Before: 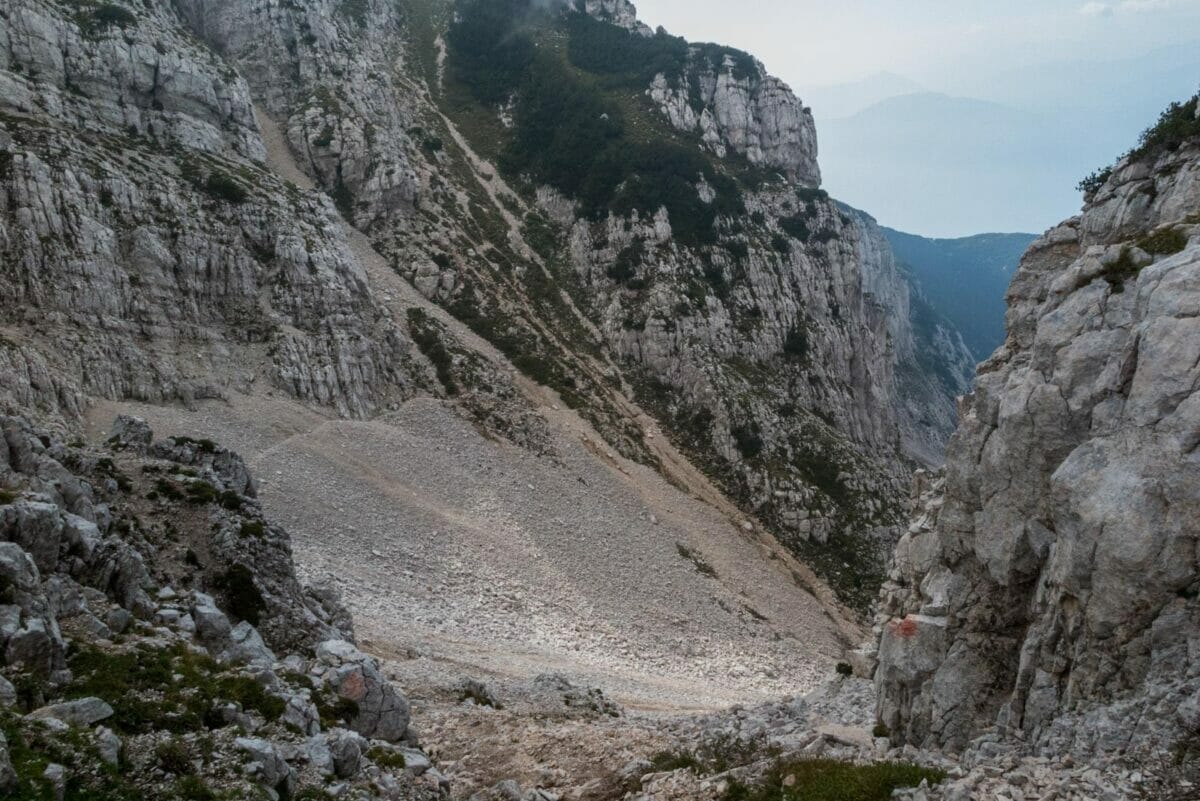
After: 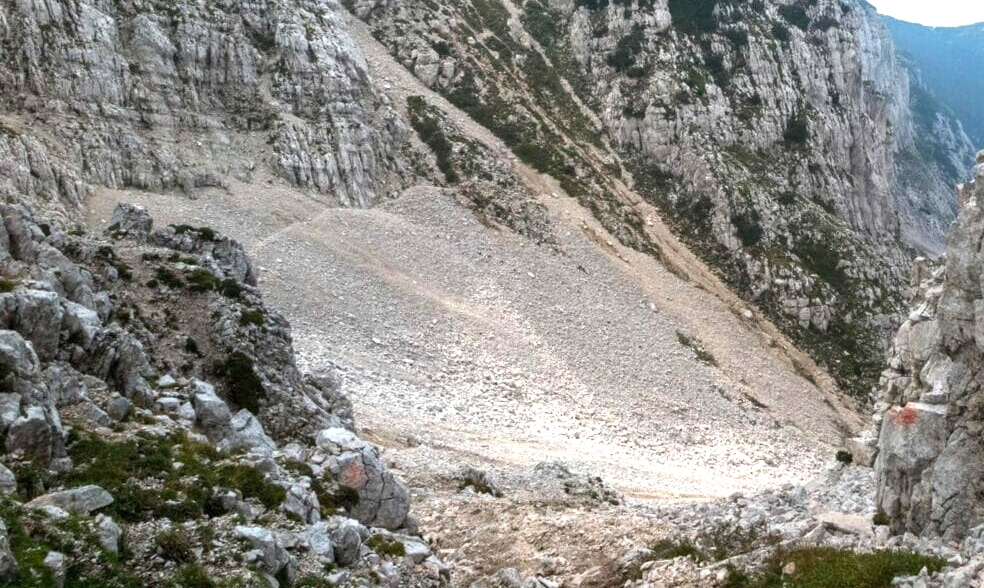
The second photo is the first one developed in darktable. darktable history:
crop: top 26.531%, right 17.959%
exposure: exposure 1.25 EV, compensate exposure bias true, compensate highlight preservation false
rotate and perspective: automatic cropping off
